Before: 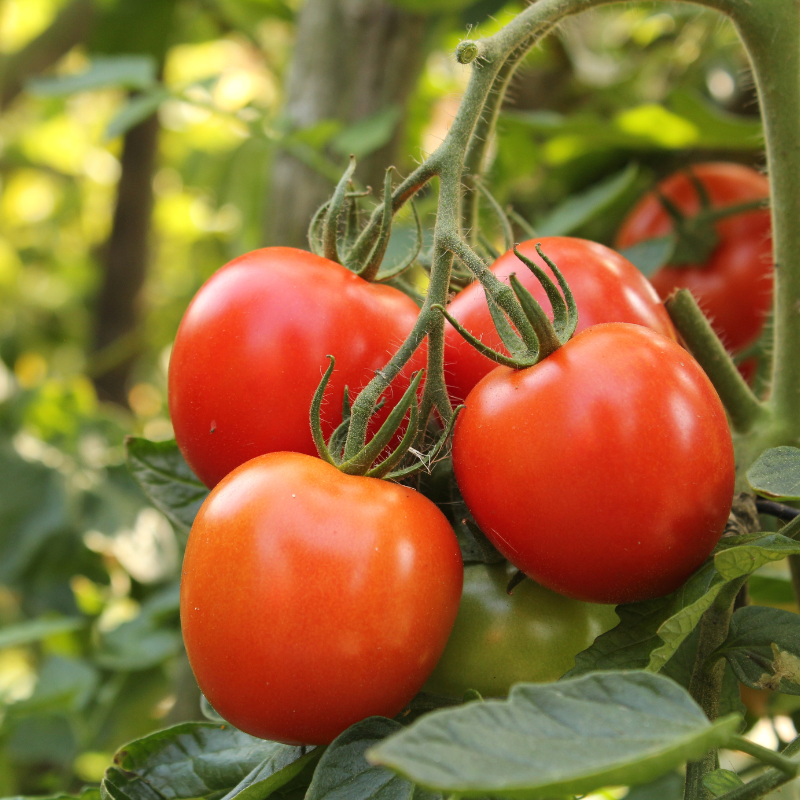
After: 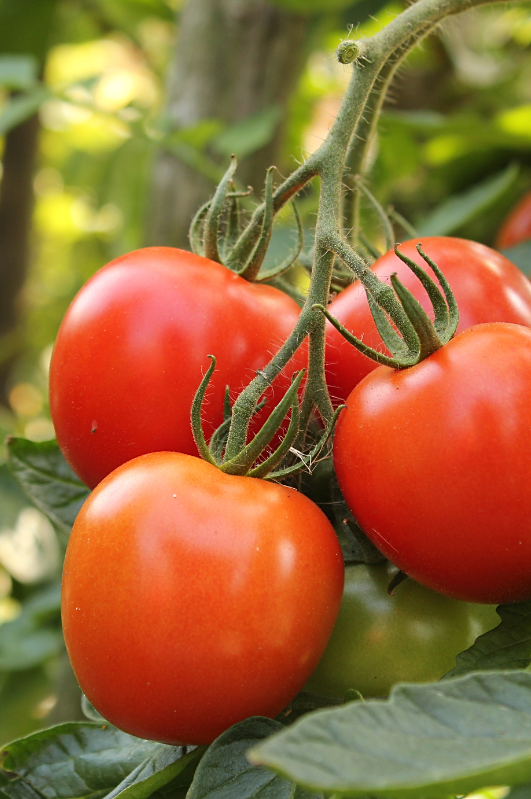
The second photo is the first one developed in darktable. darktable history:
crop and rotate: left 15.113%, right 18.462%
sharpen: radius 1.551, amount 0.365, threshold 1.565
